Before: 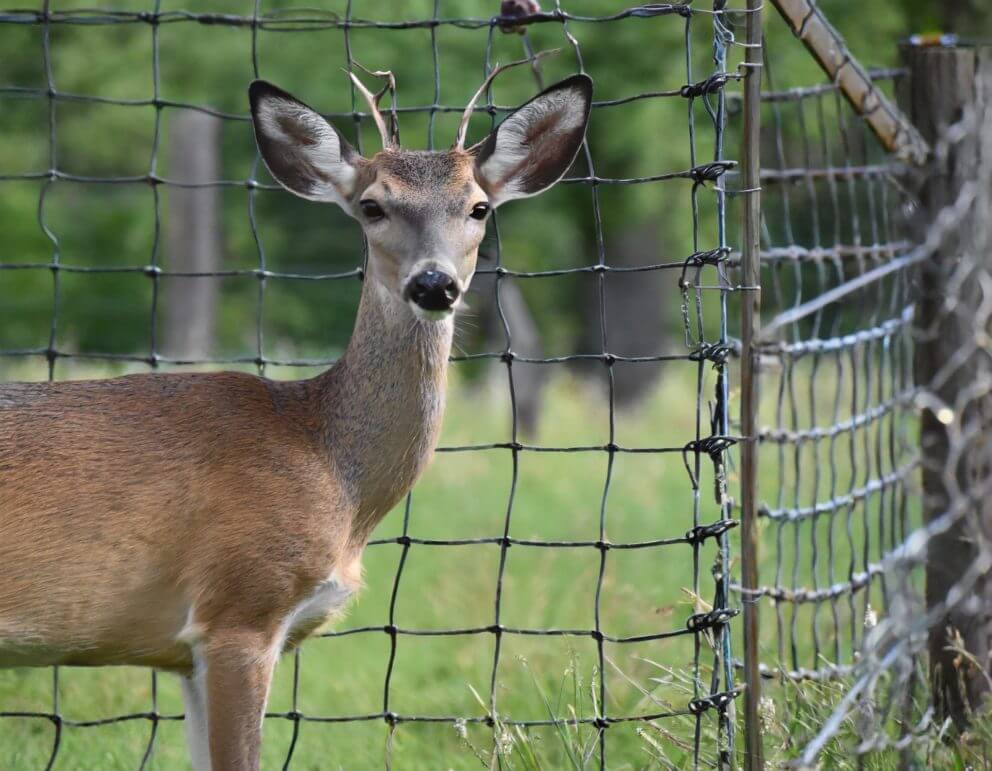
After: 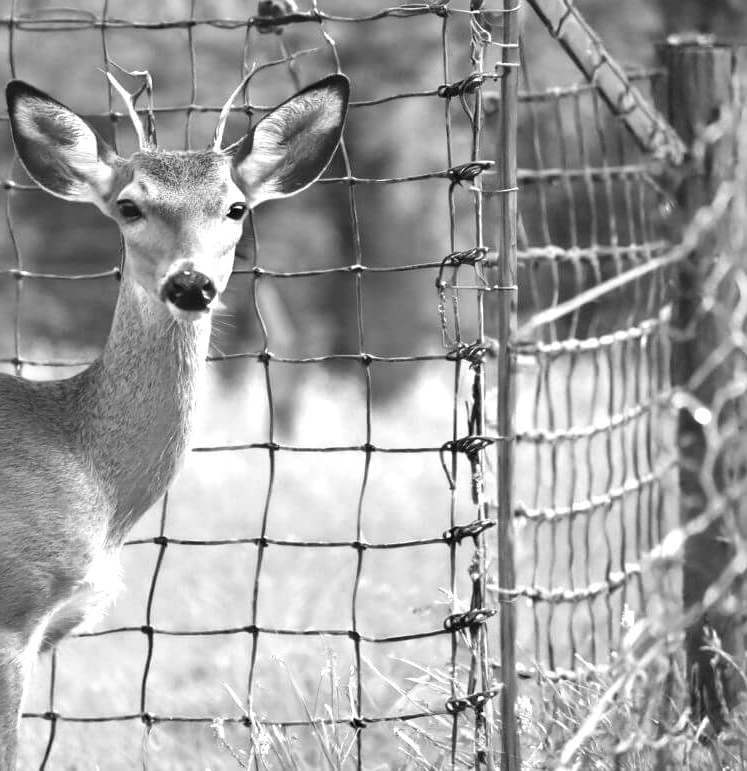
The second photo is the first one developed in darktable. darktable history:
crop and rotate: left 24.6%
monochrome: on, module defaults
exposure: black level correction 0.001, exposure 1.05 EV, compensate exposure bias true, compensate highlight preservation false
